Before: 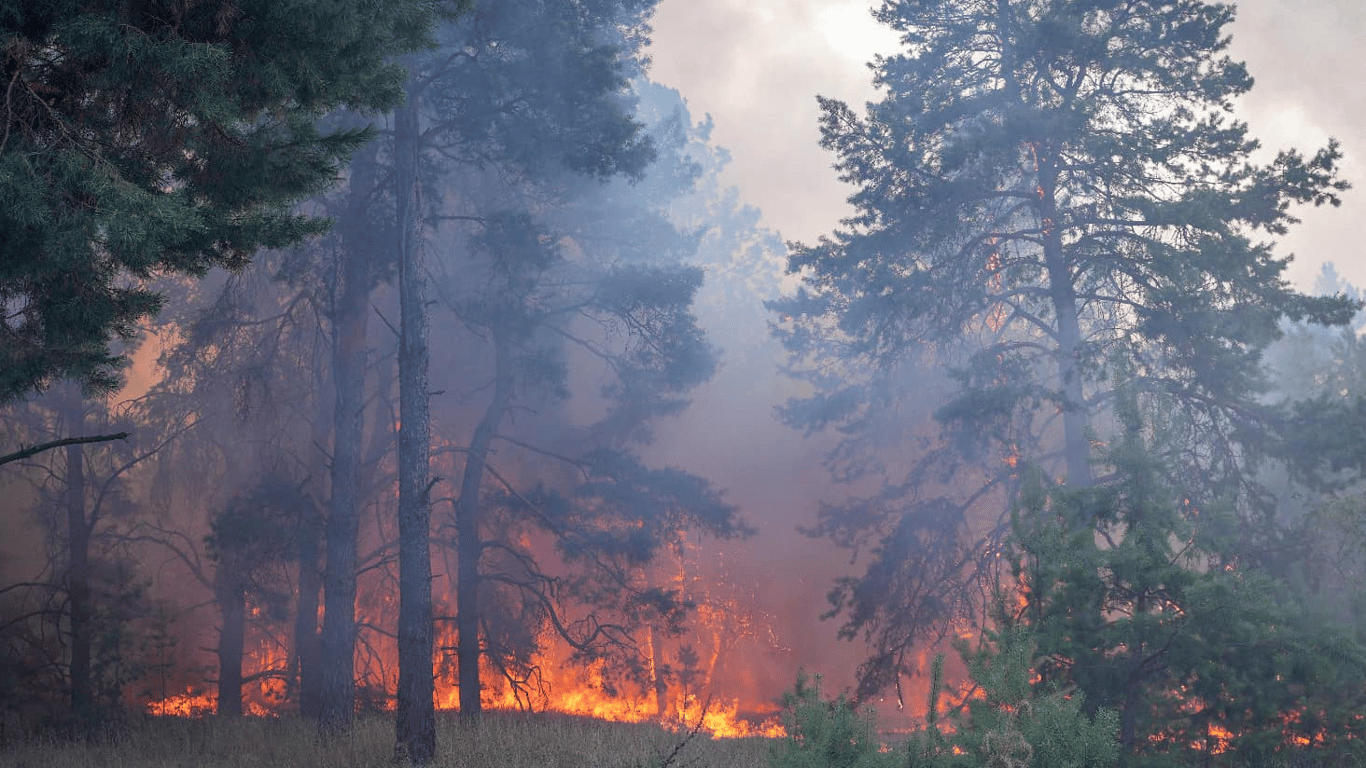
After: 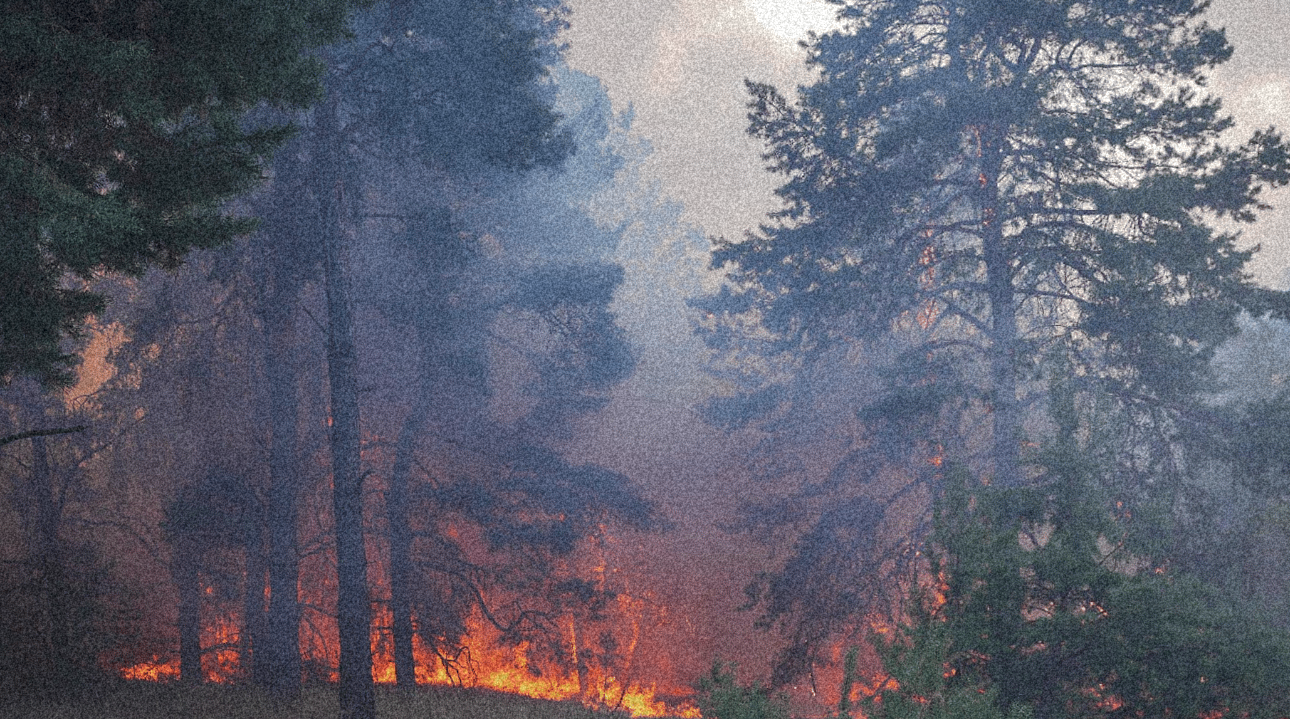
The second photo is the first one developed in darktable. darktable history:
rotate and perspective: rotation 0.062°, lens shift (vertical) 0.115, lens shift (horizontal) -0.133, crop left 0.047, crop right 0.94, crop top 0.061, crop bottom 0.94
tone curve: curves: ch0 [(0, 0) (0.003, 0.08) (0.011, 0.088) (0.025, 0.104) (0.044, 0.122) (0.069, 0.141) (0.1, 0.161) (0.136, 0.181) (0.177, 0.209) (0.224, 0.246) (0.277, 0.293) (0.335, 0.343) (0.399, 0.399) (0.468, 0.464) (0.543, 0.54) (0.623, 0.616) (0.709, 0.694) (0.801, 0.757) (0.898, 0.821) (1, 1)], preserve colors none
grain: coarseness 46.9 ISO, strength 50.21%, mid-tones bias 0%
contrast brightness saturation: brightness -0.09
